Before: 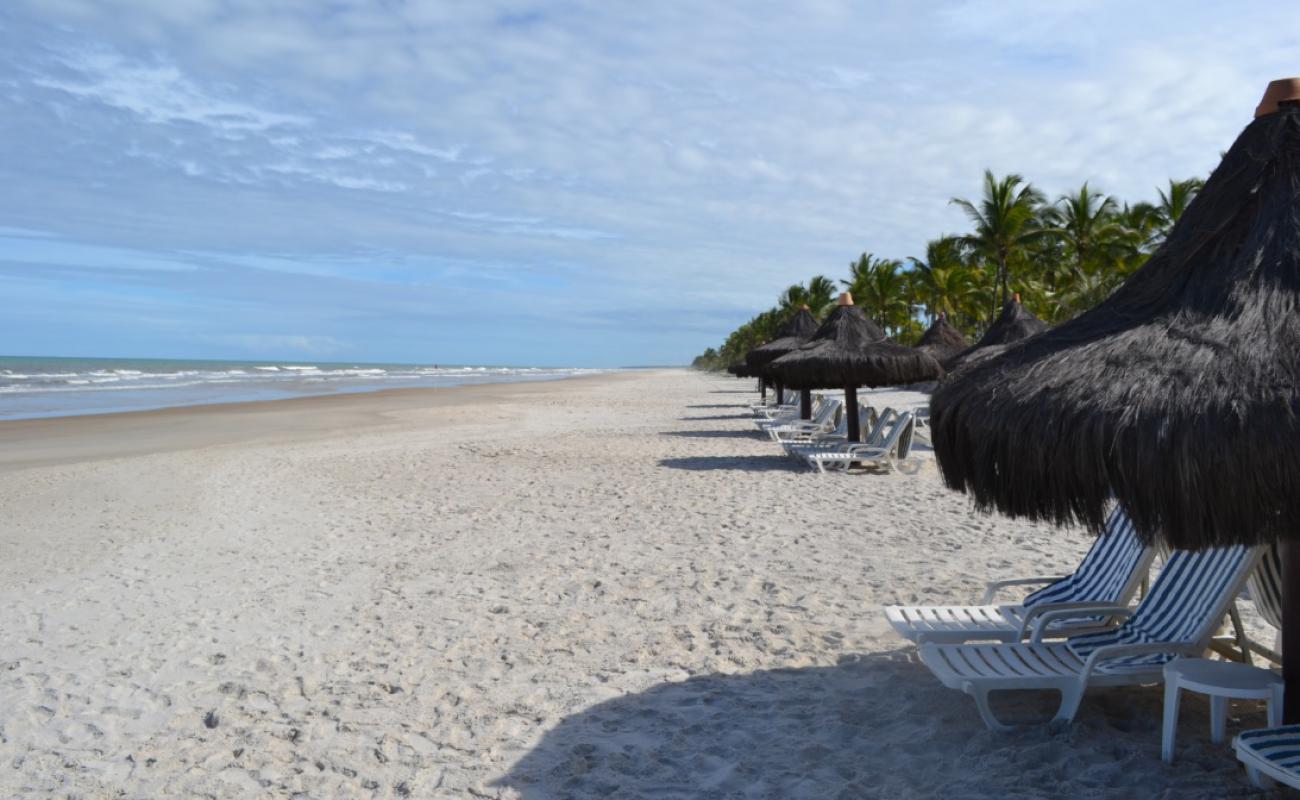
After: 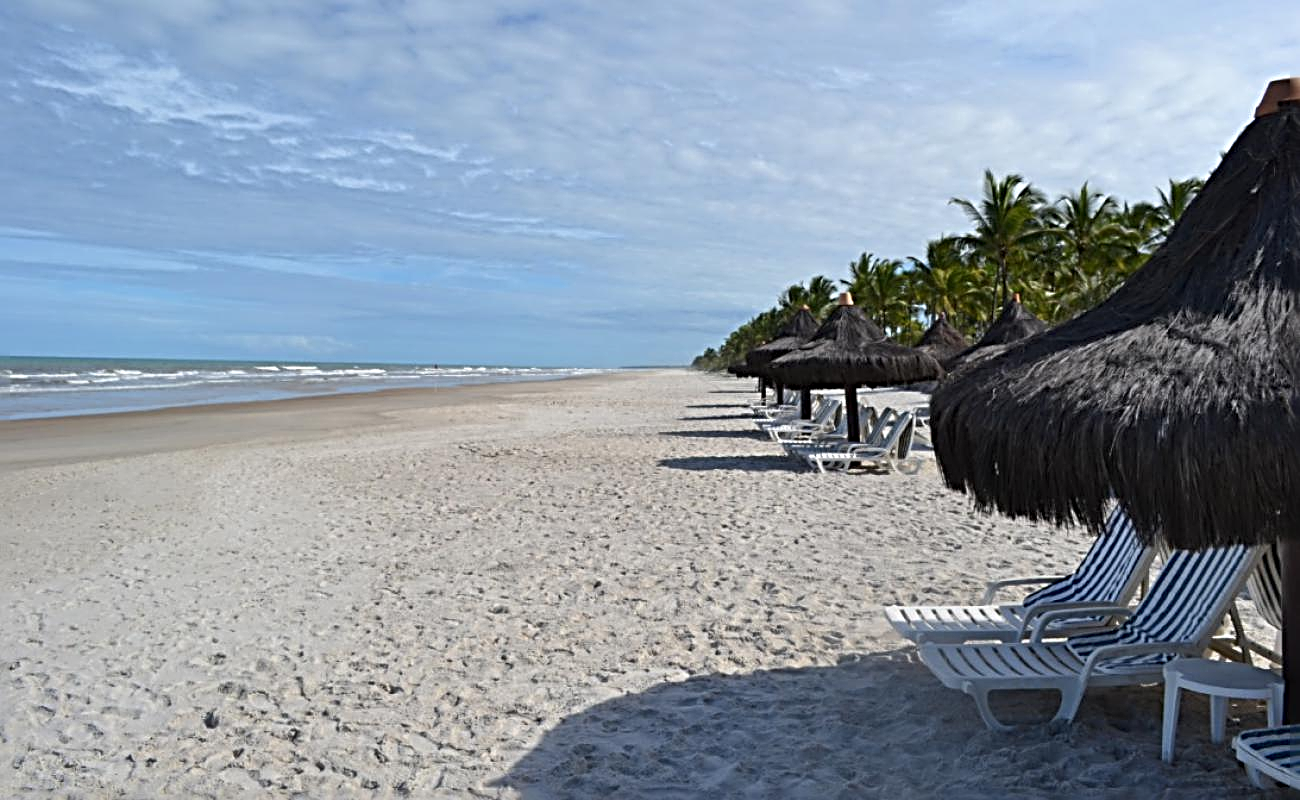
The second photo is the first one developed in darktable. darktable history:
shadows and highlights: shadows 31.95, highlights -32.45, soften with gaussian
sharpen: radius 3.723, amount 0.924
